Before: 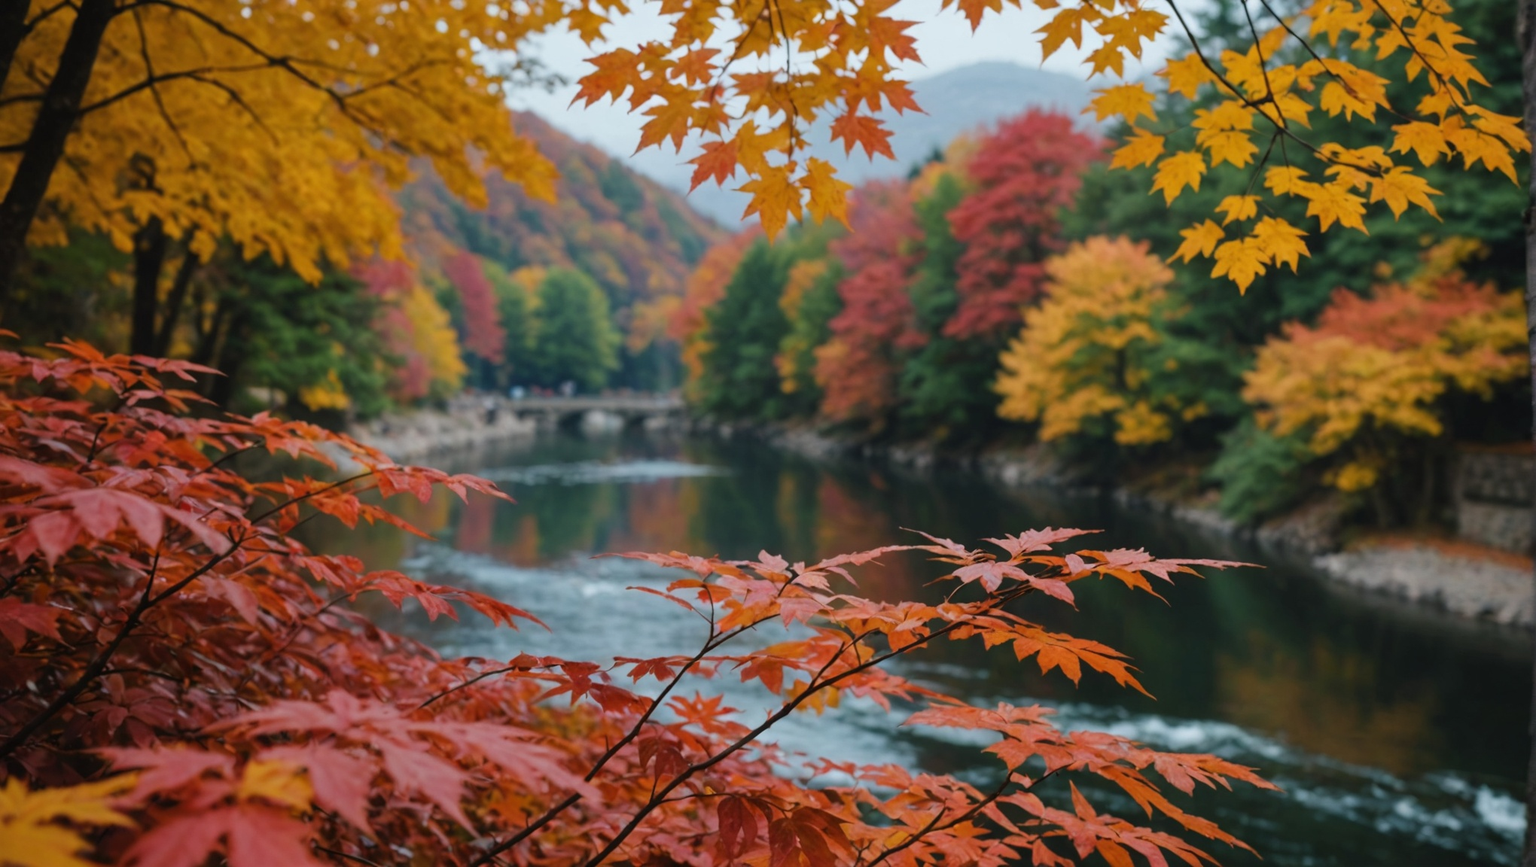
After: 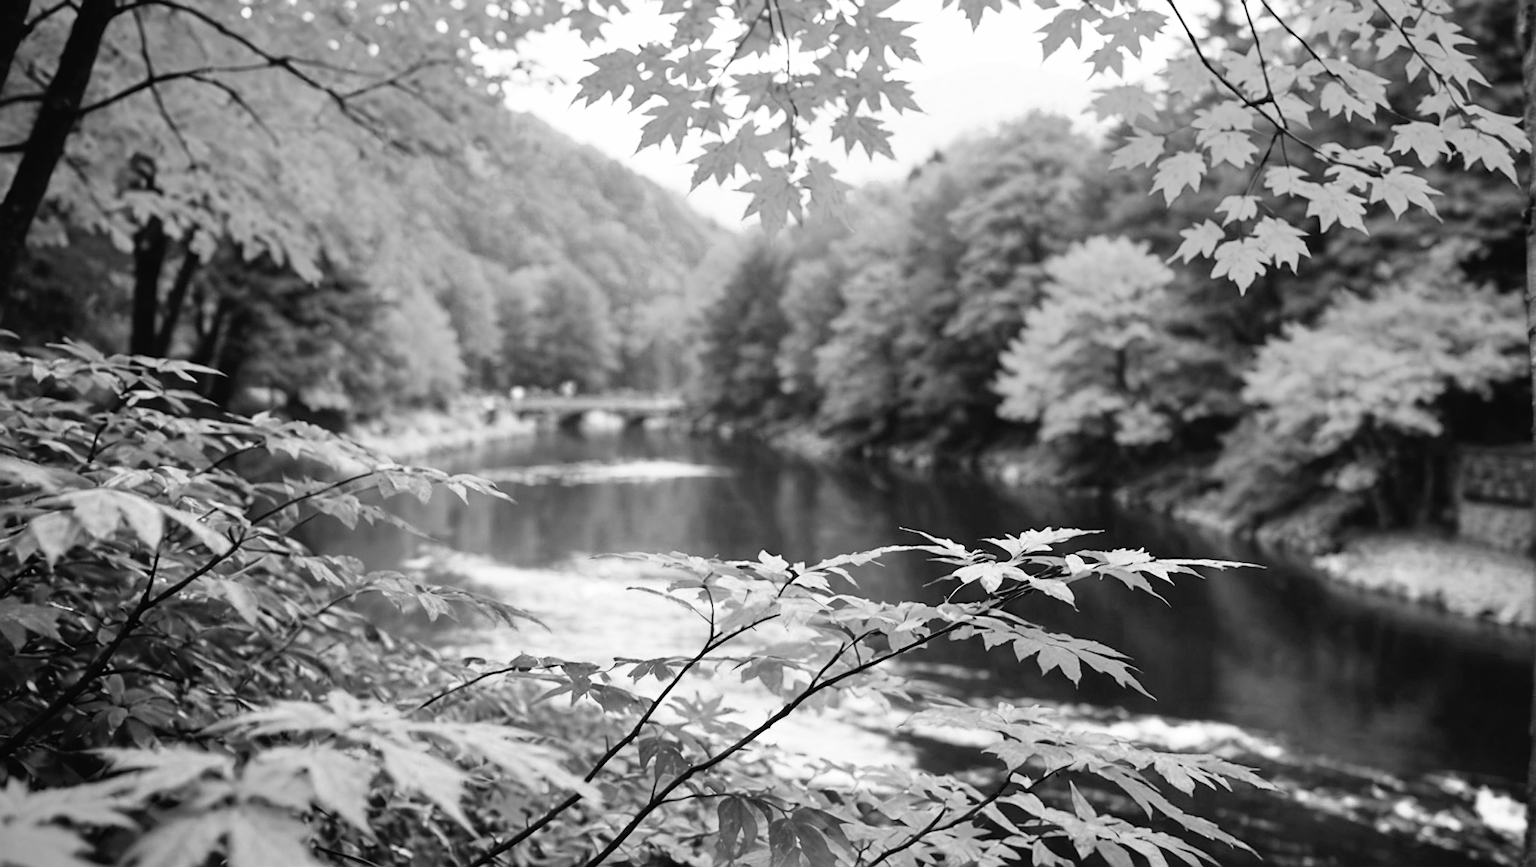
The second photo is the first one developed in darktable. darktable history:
sharpen: on, module defaults
base curve: curves: ch0 [(0, 0) (0.012, 0.01) (0.073, 0.168) (0.31, 0.711) (0.645, 0.957) (1, 1)], preserve colors none
color zones: curves: ch0 [(0, 0.613) (0.01, 0.613) (0.245, 0.448) (0.498, 0.529) (0.642, 0.665) (0.879, 0.777) (0.99, 0.613)]; ch1 [(0, 0) (0.143, 0) (0.286, 0) (0.429, 0) (0.571, 0) (0.714, 0) (0.857, 0)]
